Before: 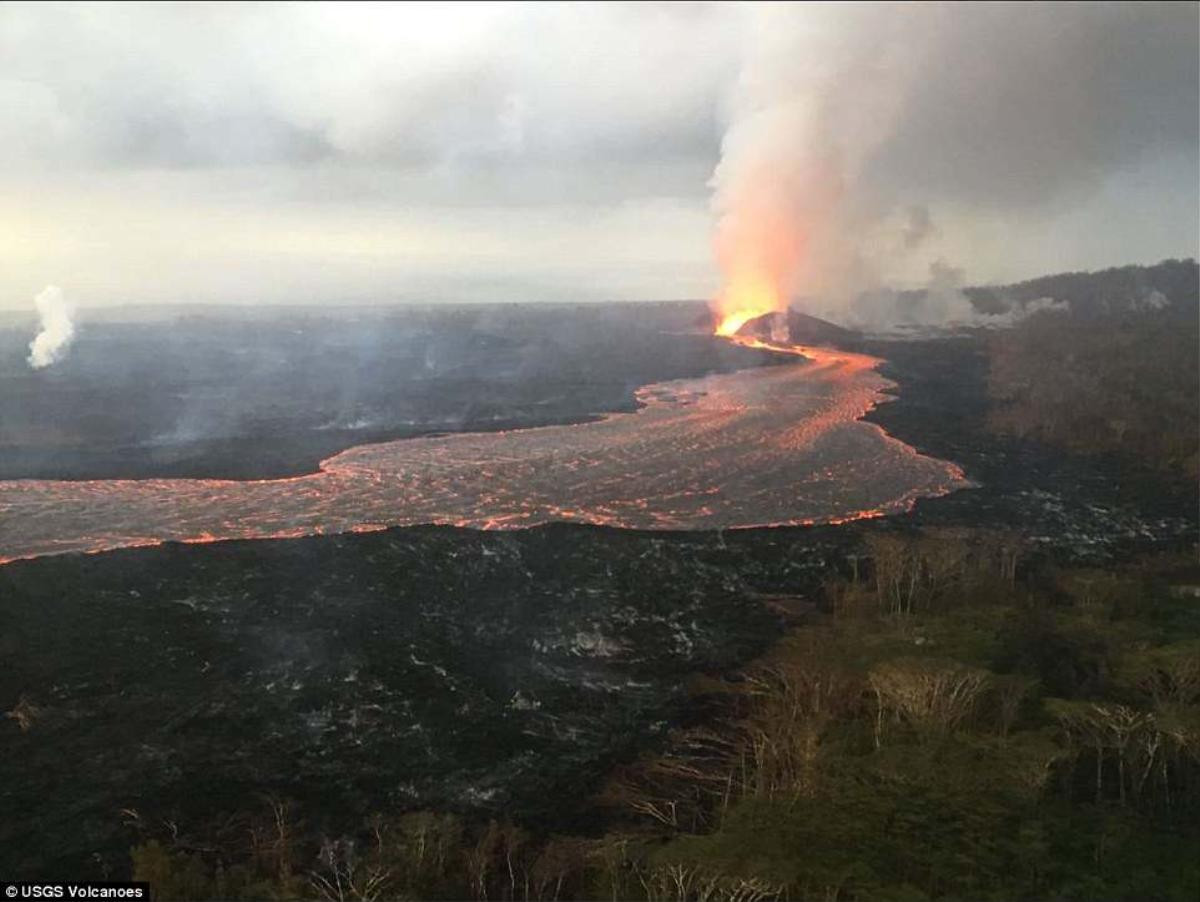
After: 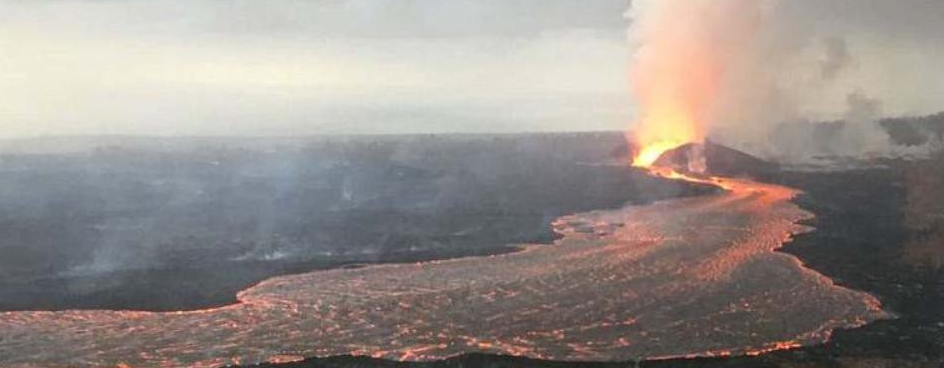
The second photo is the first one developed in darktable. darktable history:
crop: left 6.971%, top 18.742%, right 14.325%, bottom 40.351%
